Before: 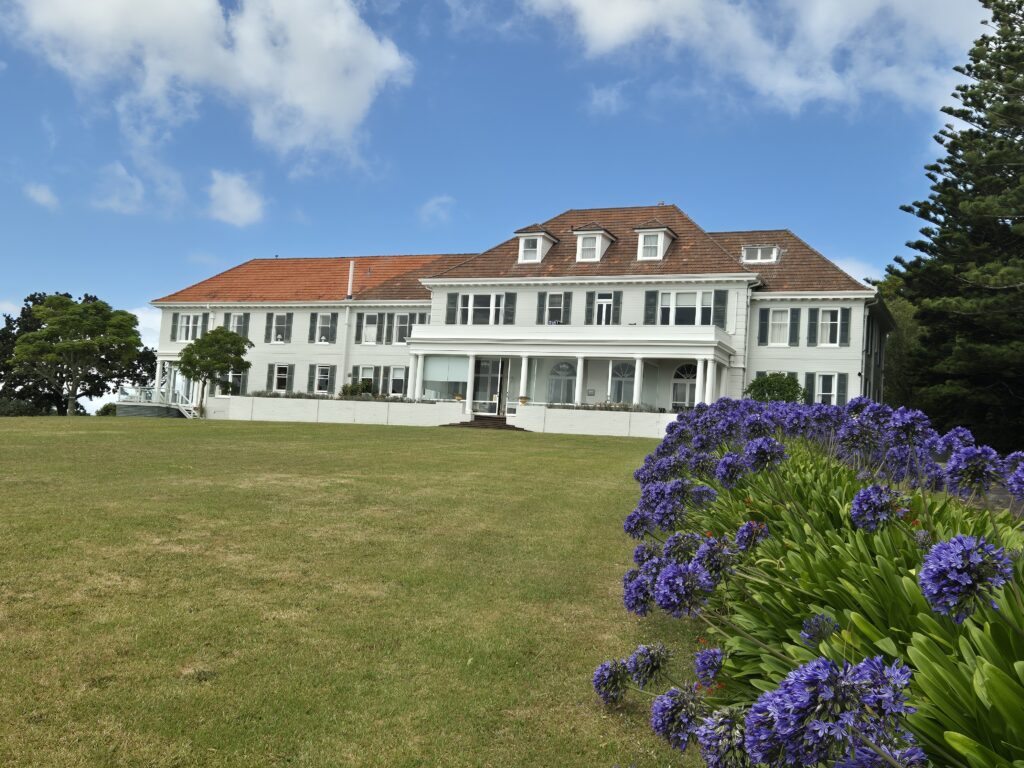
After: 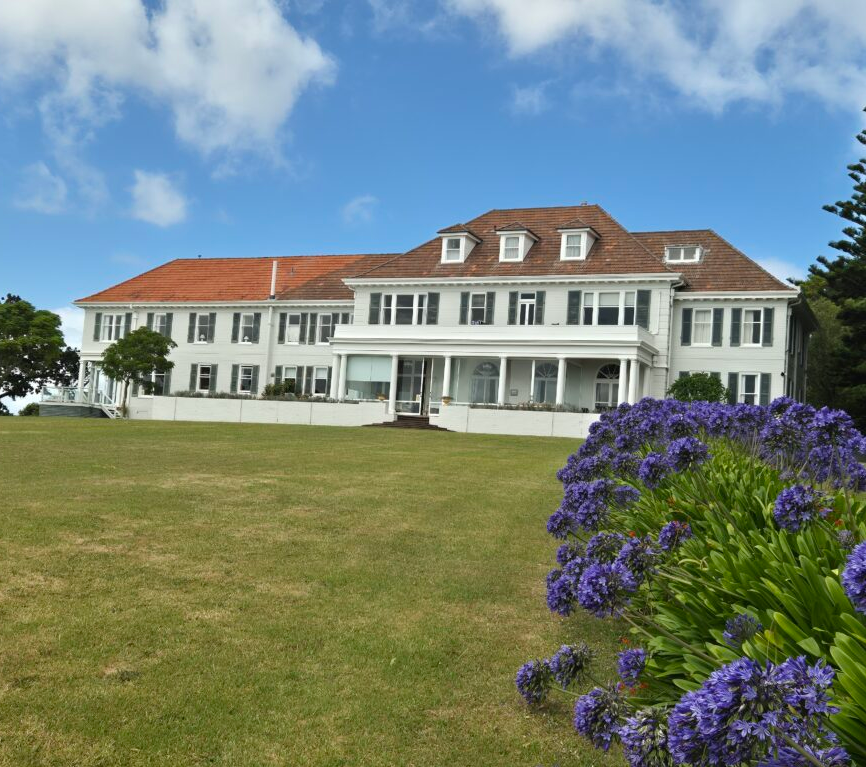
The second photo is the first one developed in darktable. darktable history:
crop: left 7.555%, right 7.786%
